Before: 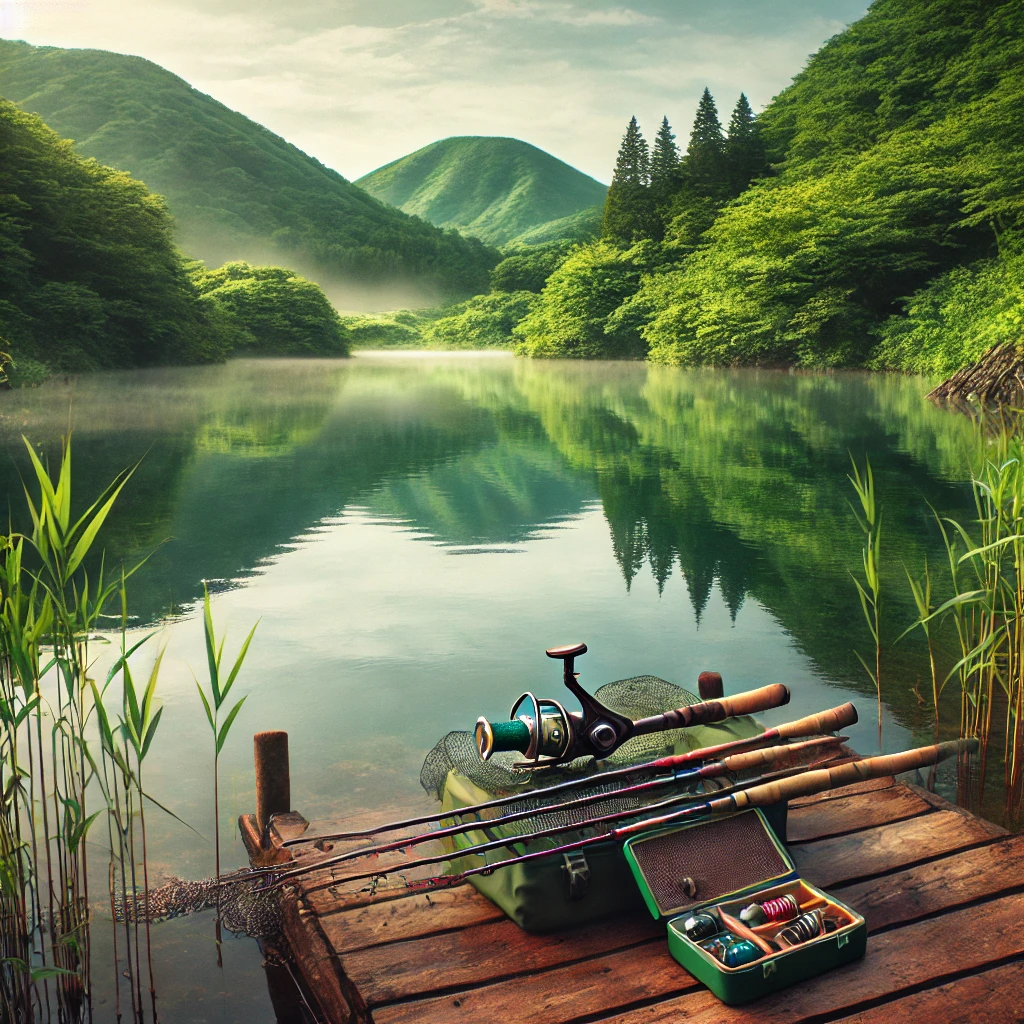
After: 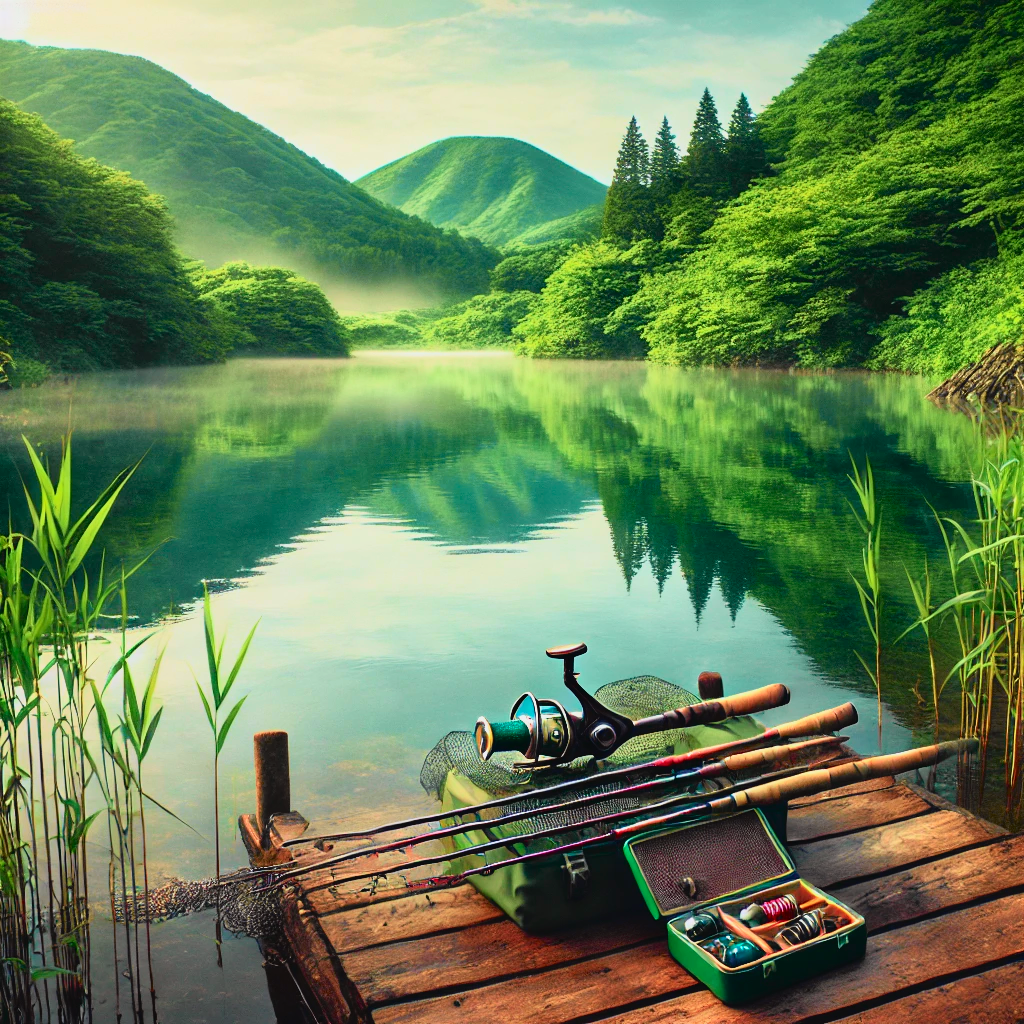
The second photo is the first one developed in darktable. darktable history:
tone curve: curves: ch0 [(0, 0.022) (0.114, 0.088) (0.282, 0.316) (0.446, 0.511) (0.613, 0.693) (0.786, 0.843) (0.999, 0.949)]; ch1 [(0, 0) (0.395, 0.343) (0.463, 0.427) (0.486, 0.474) (0.503, 0.5) (0.535, 0.522) (0.555, 0.566) (0.594, 0.614) (0.755, 0.793) (1, 1)]; ch2 [(0, 0) (0.369, 0.388) (0.449, 0.431) (0.501, 0.5) (0.528, 0.517) (0.561, 0.59) (0.612, 0.646) (0.697, 0.721) (1, 1)], color space Lab, independent channels
